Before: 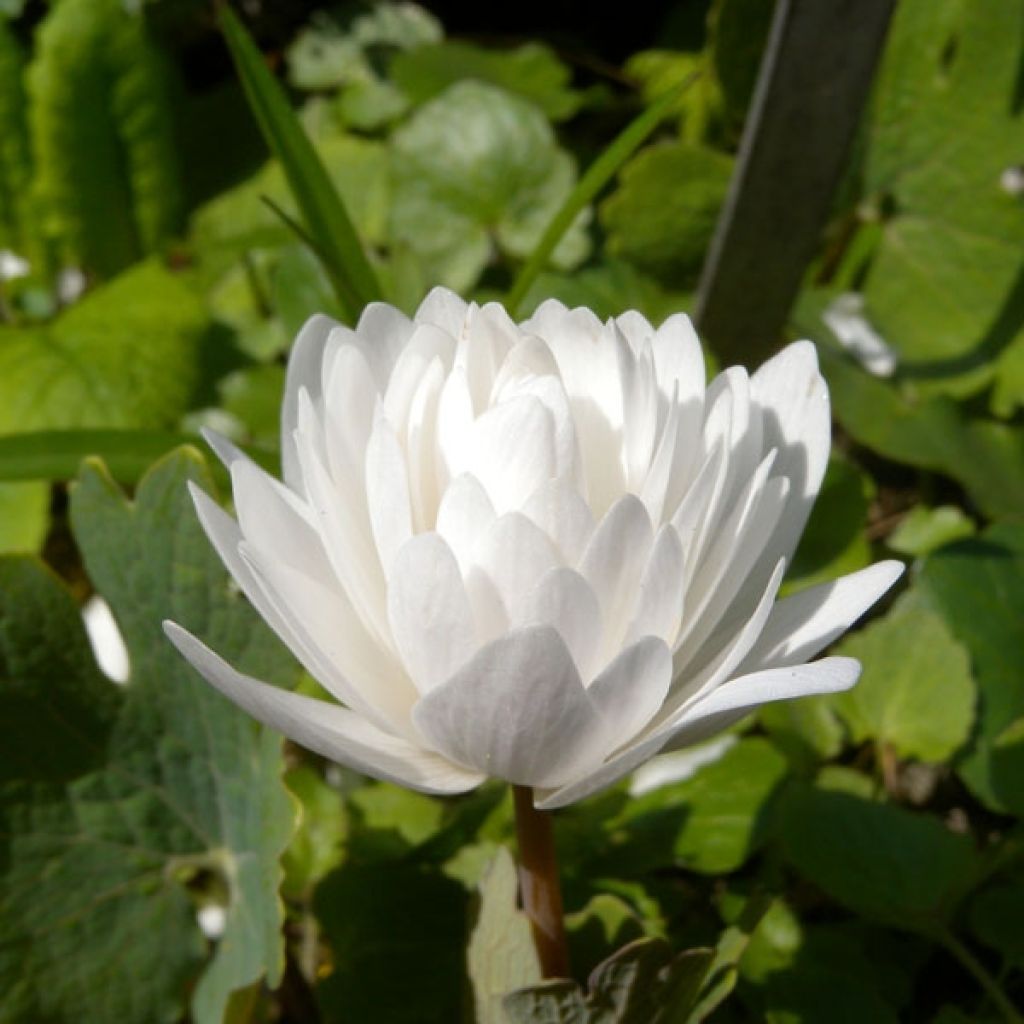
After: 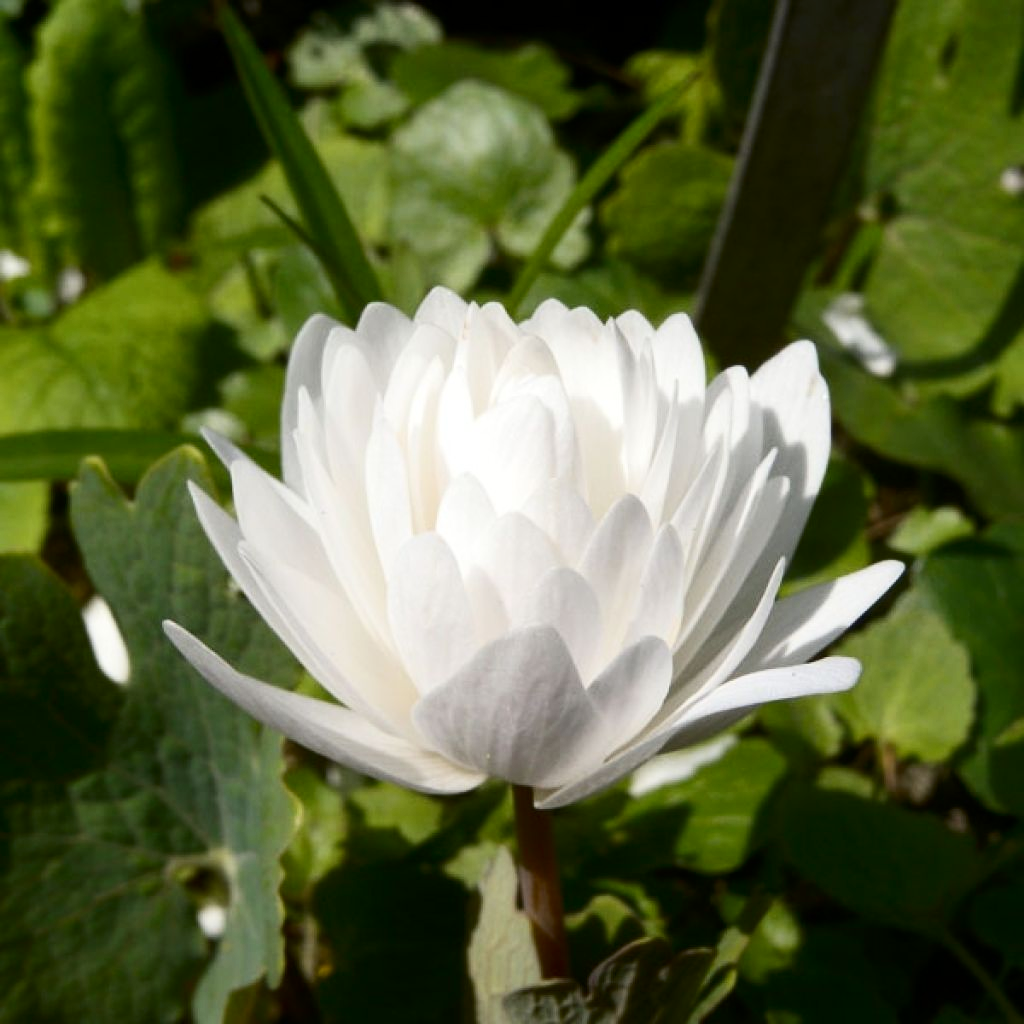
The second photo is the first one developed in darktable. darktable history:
contrast brightness saturation: contrast 0.223
